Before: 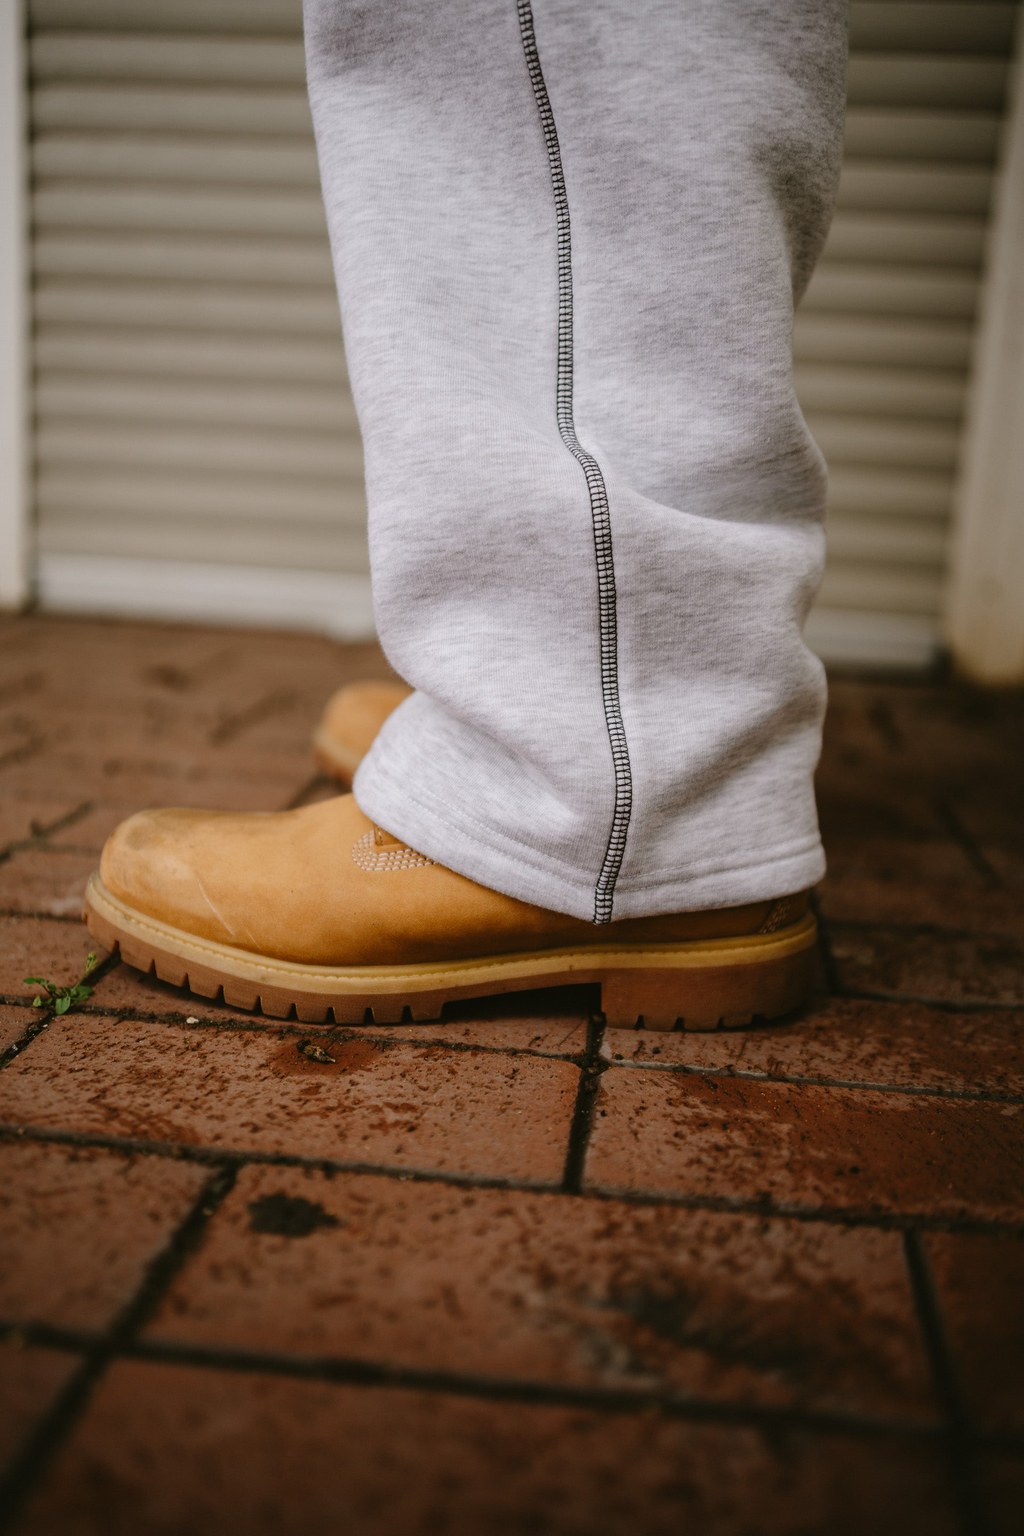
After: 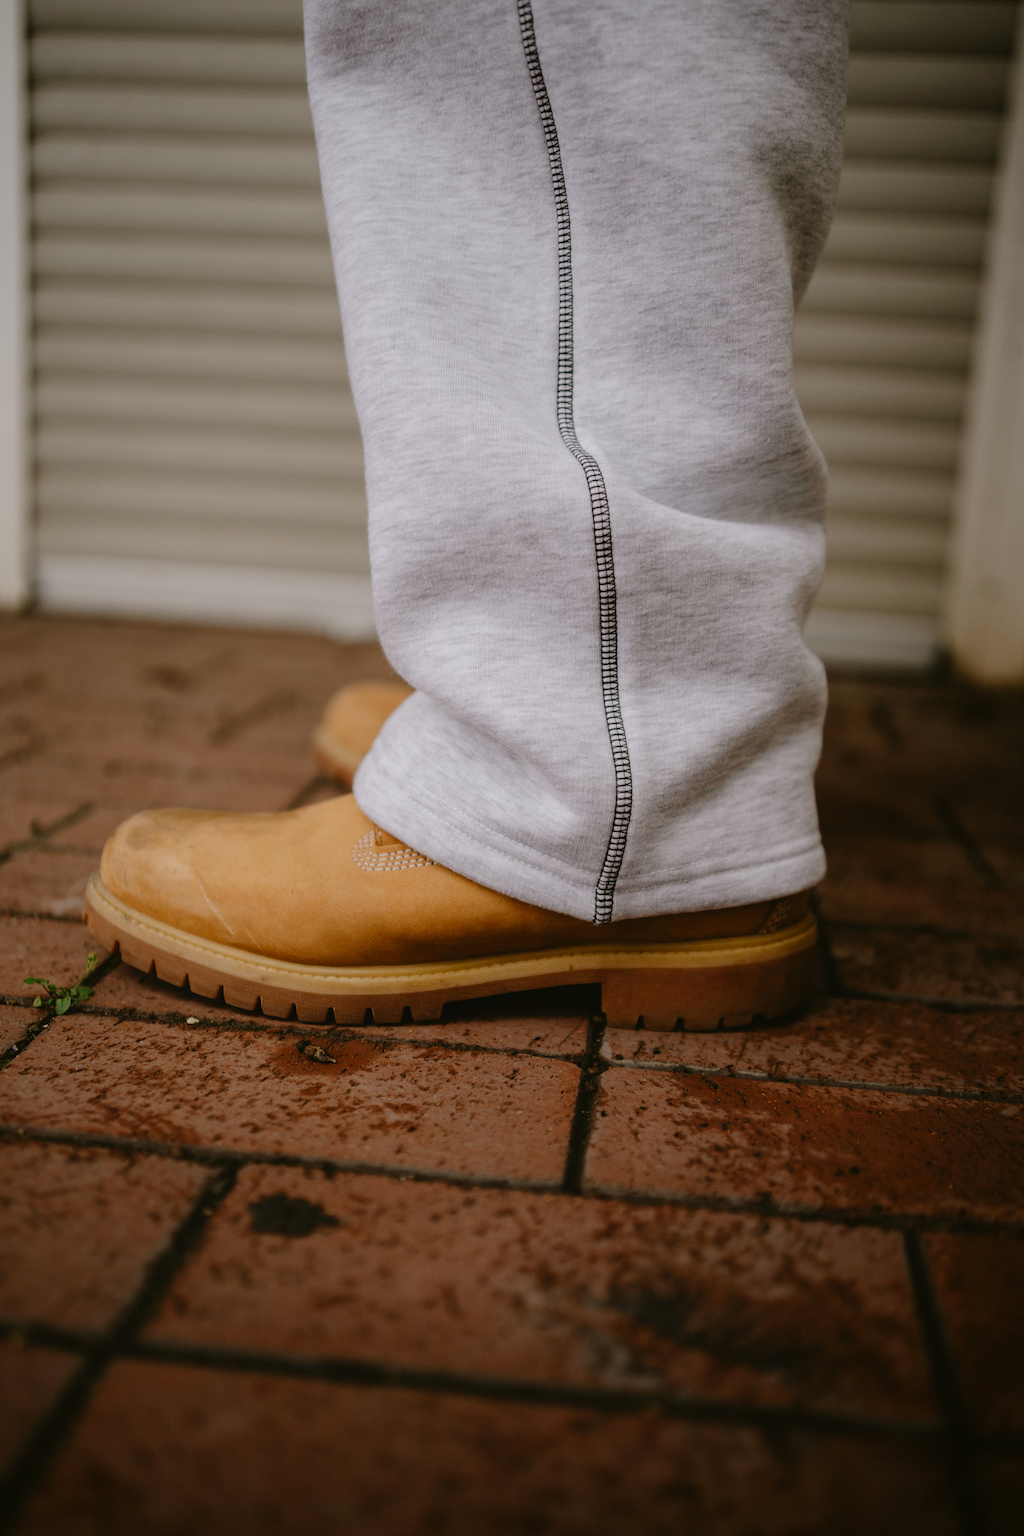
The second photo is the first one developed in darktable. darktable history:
local contrast: mode bilateral grid, contrast 99, coarseness 99, detail 92%, midtone range 0.2
exposure: black level correction 0.002, exposure -0.197 EV, compensate highlight preservation false
